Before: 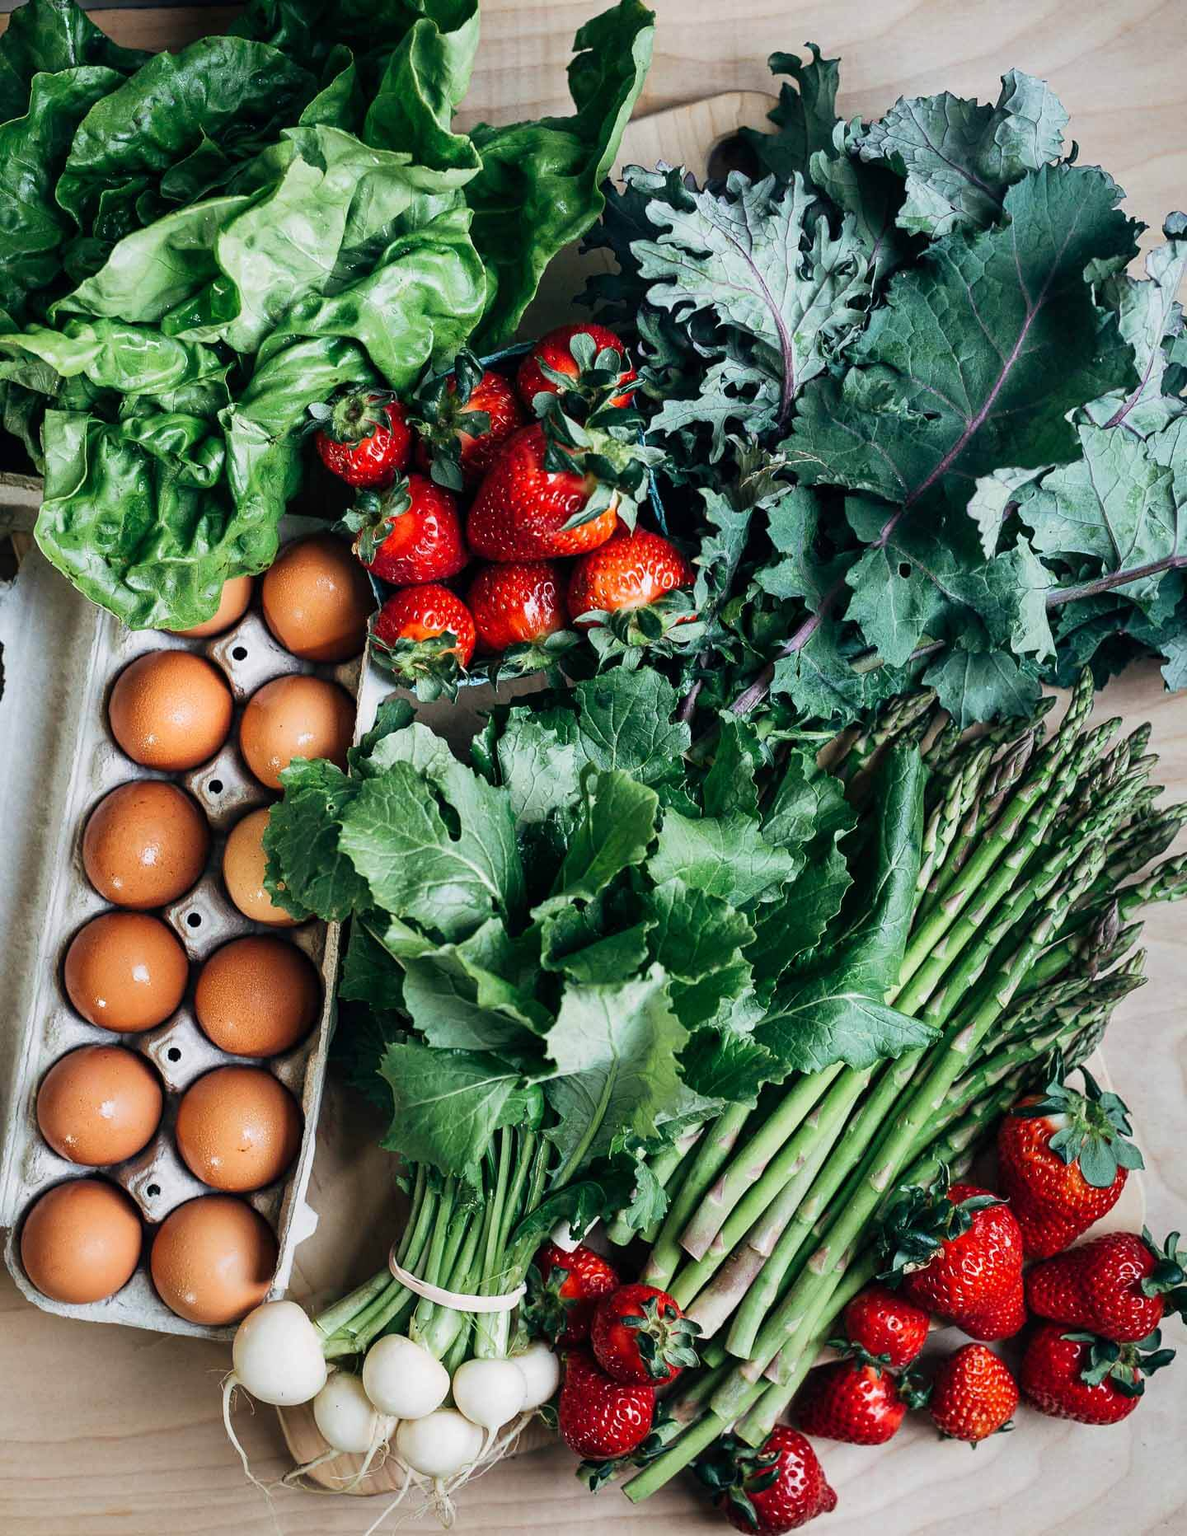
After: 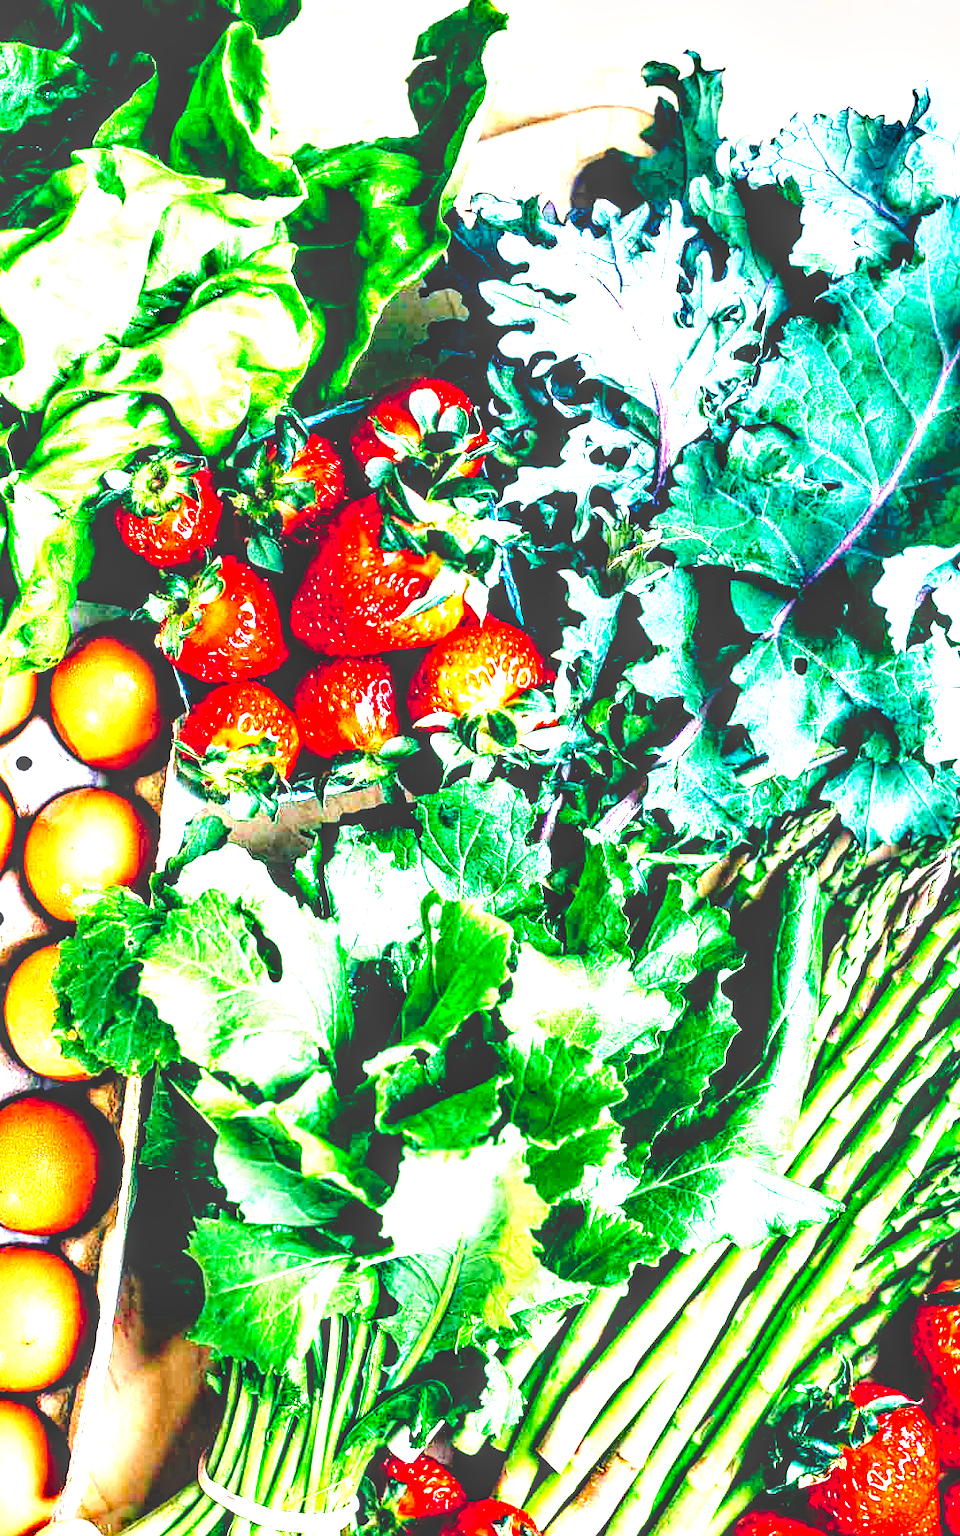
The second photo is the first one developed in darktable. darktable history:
levels: levels [0.008, 0.318, 0.836]
crop: left 18.476%, right 12.199%, bottom 14.37%
base curve: curves: ch0 [(0, 0) (0.007, 0.004) (0.027, 0.03) (0.046, 0.07) (0.207, 0.54) (0.442, 0.872) (0.673, 0.972) (1, 1)], preserve colors none
local contrast: detail 160%
contrast brightness saturation: contrast -0.133, brightness 0.045, saturation -0.122
shadows and highlights: radius 46.64, white point adjustment 6.63, compress 79.75%, soften with gaussian
color balance rgb: highlights gain › chroma 1.643%, highlights gain › hue 56.33°, linear chroma grading › shadows 15.571%, perceptual saturation grading › global saturation 19.451%, perceptual brilliance grading › mid-tones 10.095%, perceptual brilliance grading › shadows 15.454%
exposure: black level correction 0.009, exposure -0.161 EV, compensate highlight preservation false
